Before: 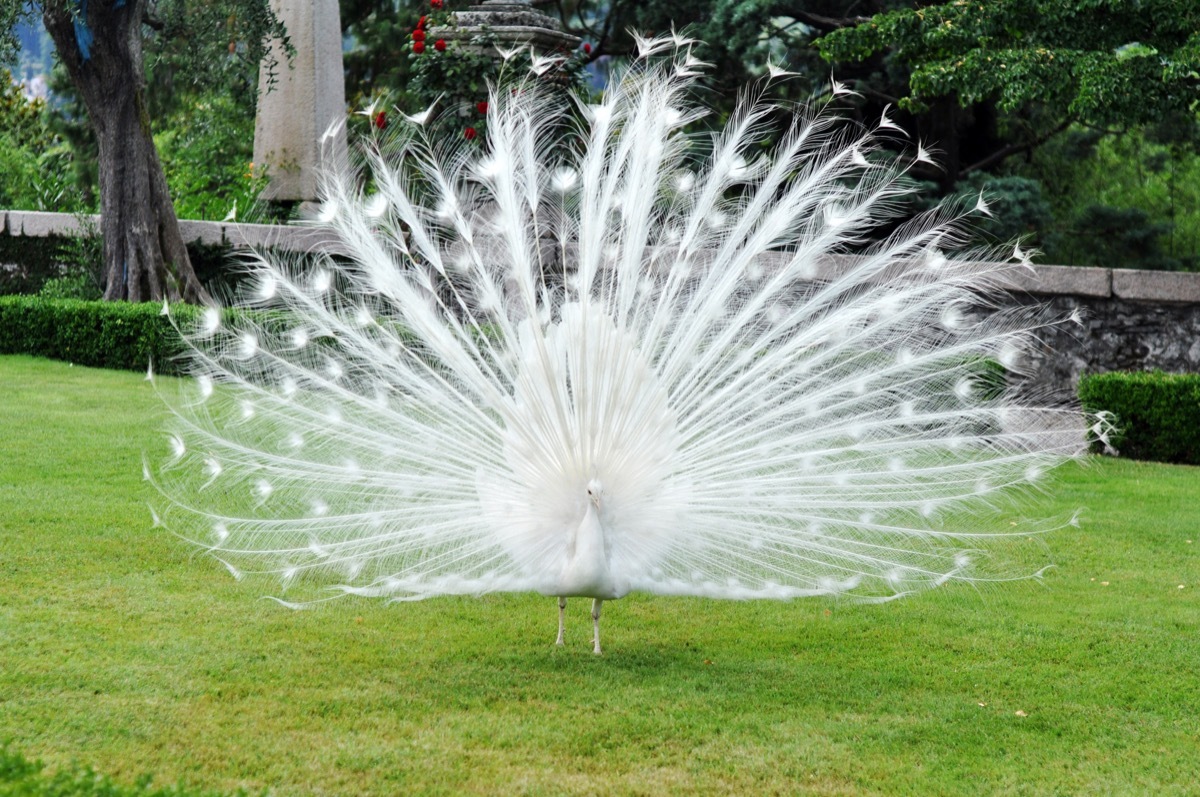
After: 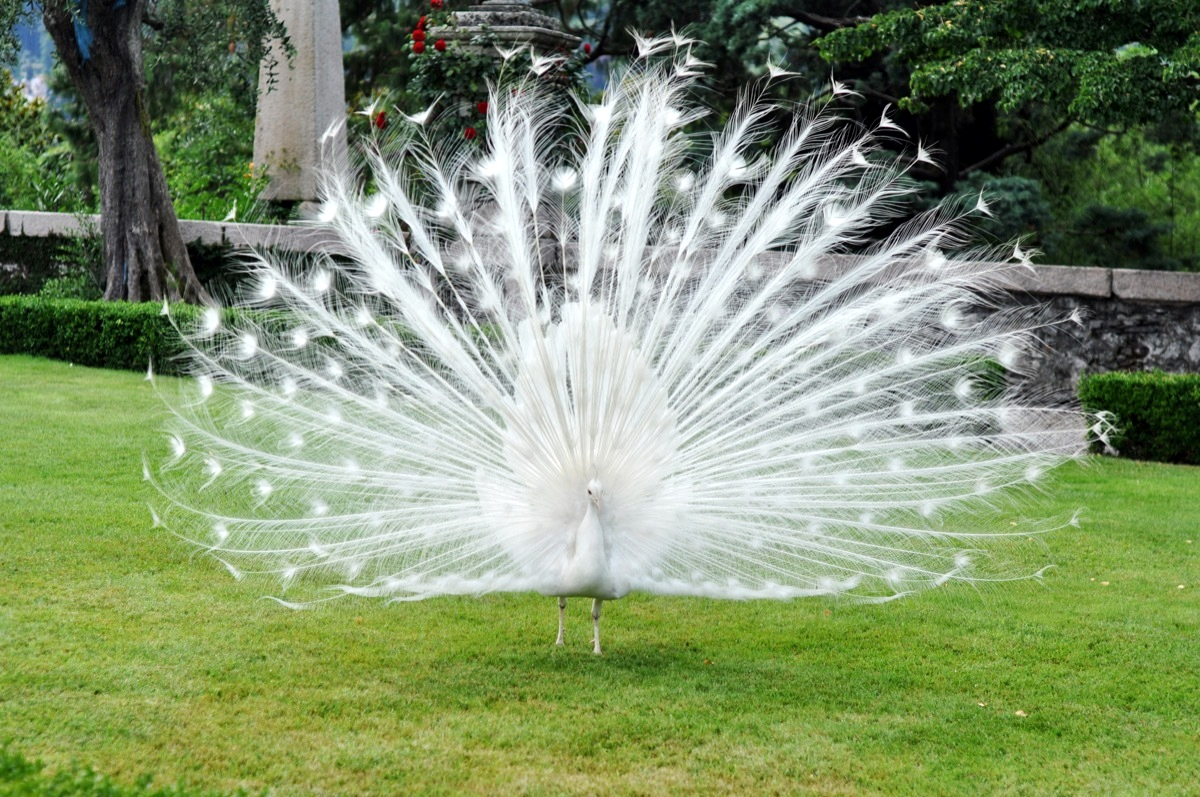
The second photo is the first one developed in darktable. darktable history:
local contrast: mode bilateral grid, contrast 20, coarseness 49, detail 120%, midtone range 0.2
